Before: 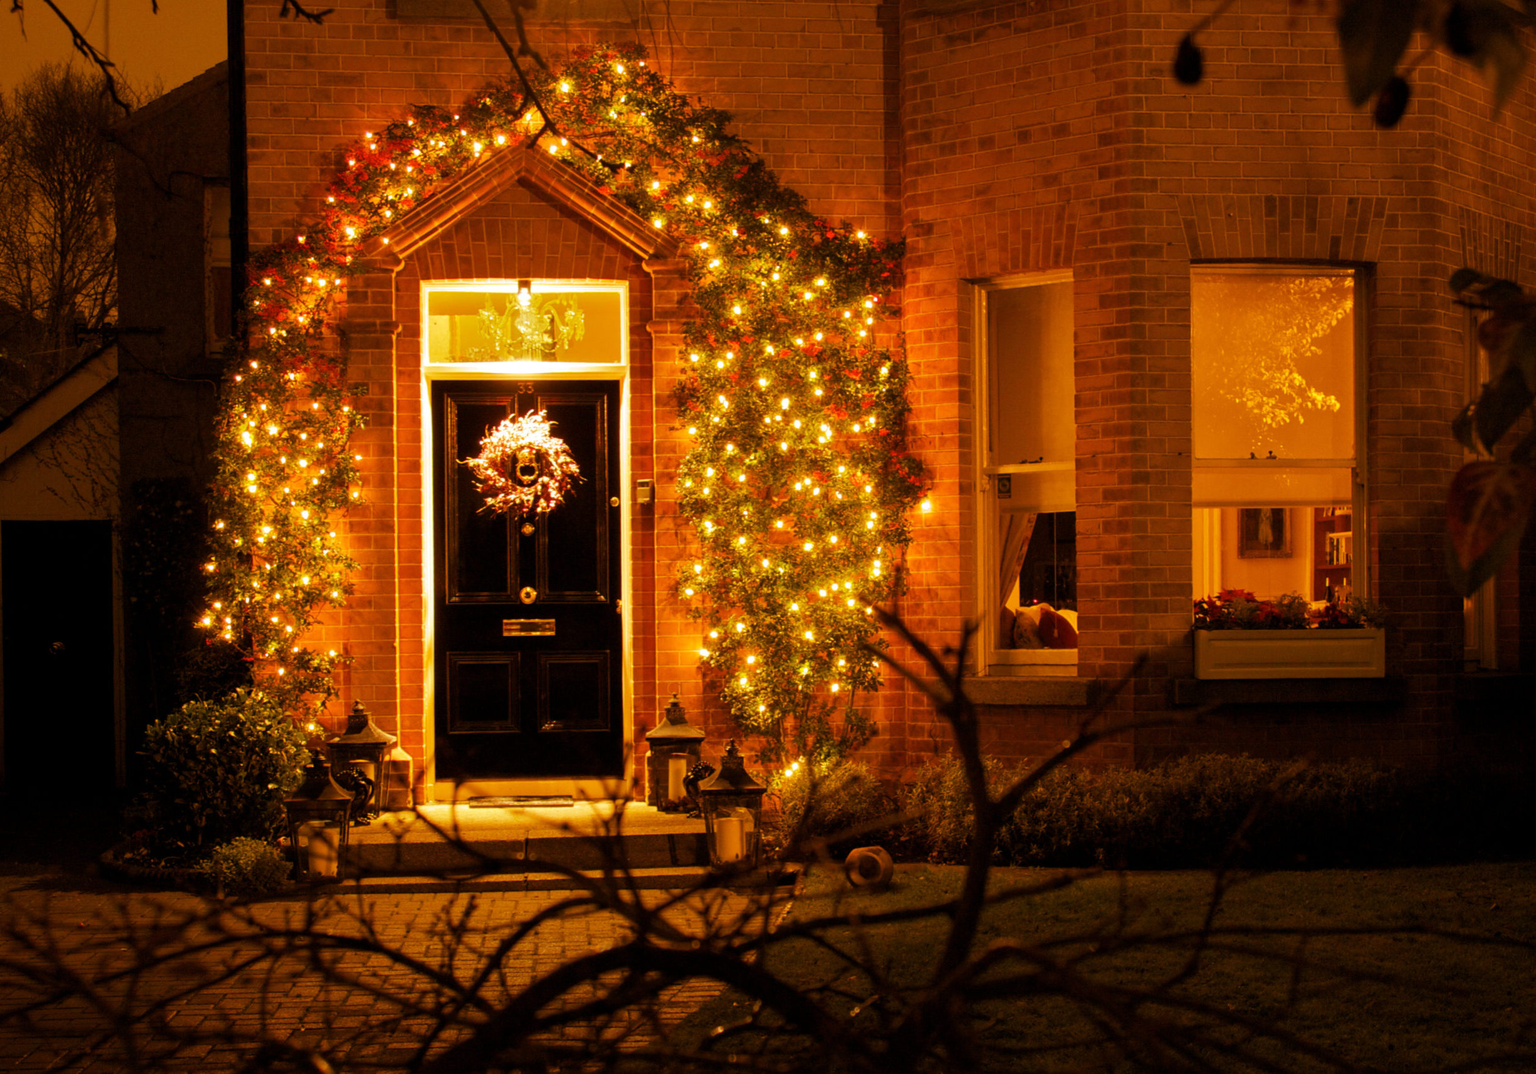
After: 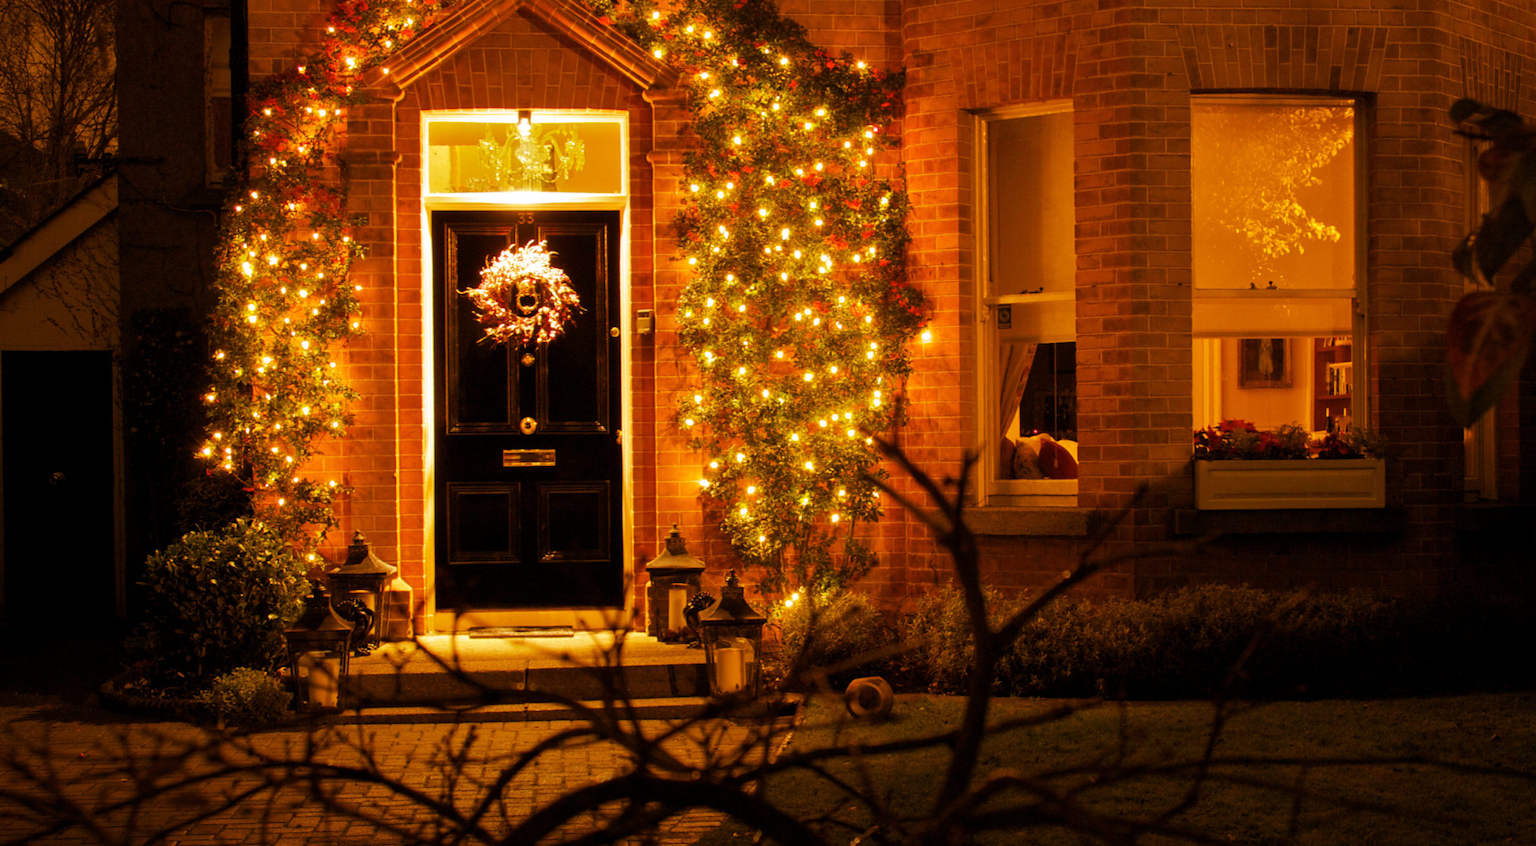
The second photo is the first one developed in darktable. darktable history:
crop and rotate: top 15.885%, bottom 5.324%
